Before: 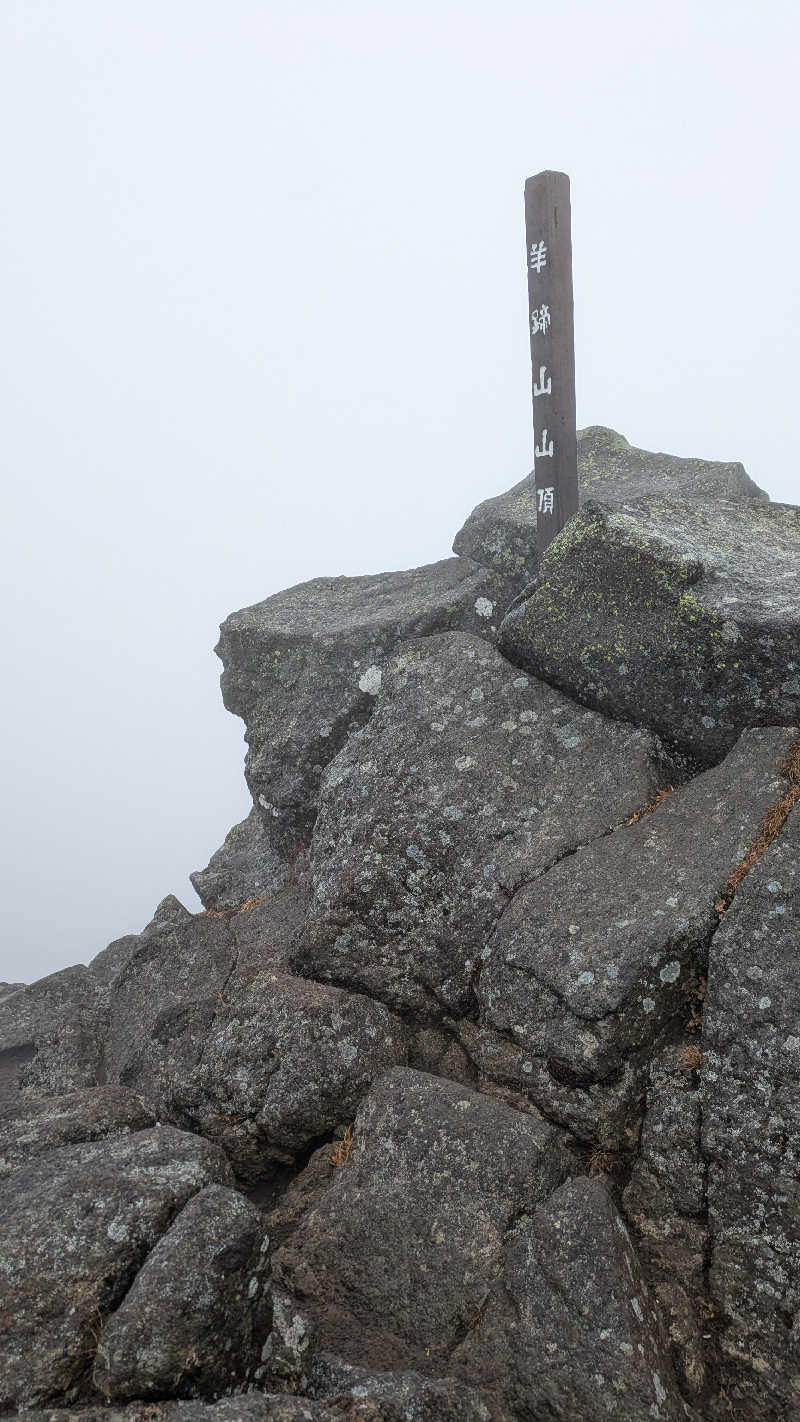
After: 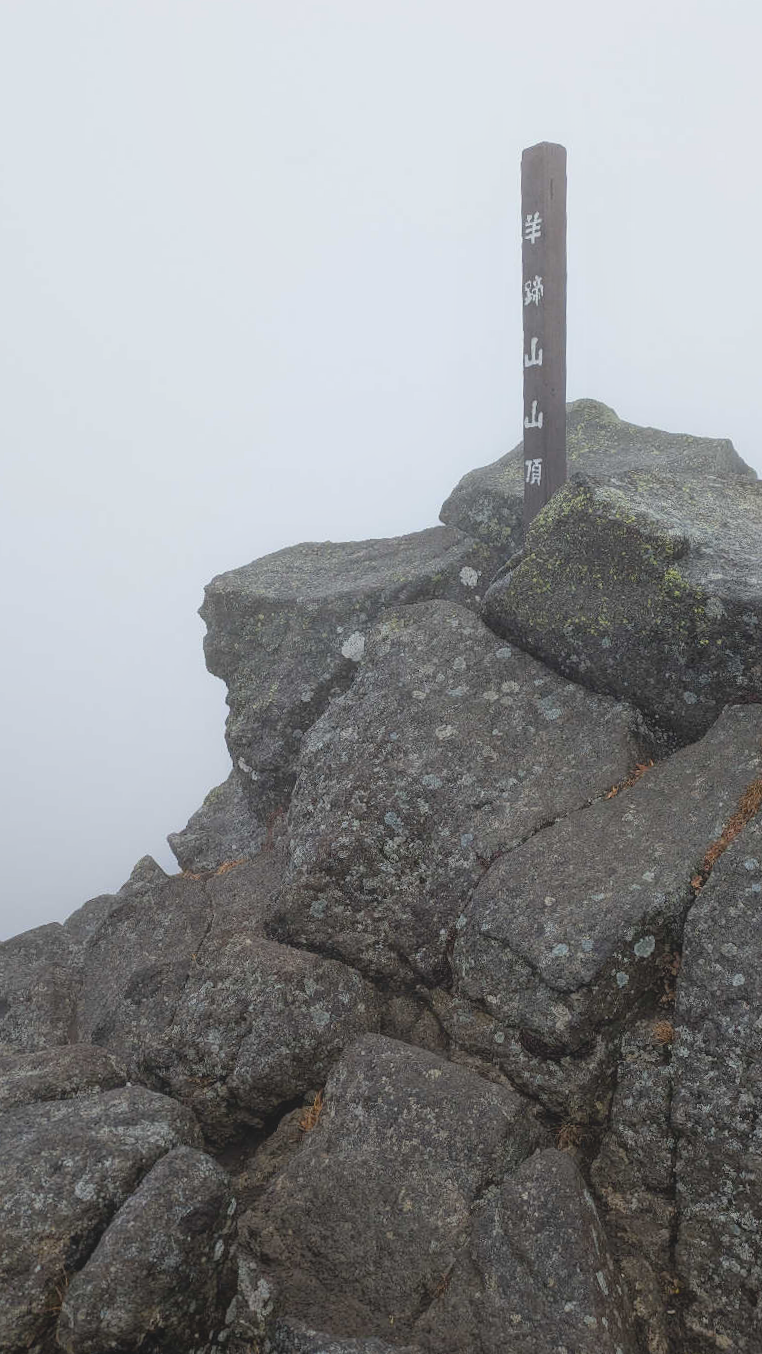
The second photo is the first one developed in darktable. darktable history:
contrast brightness saturation: contrast -0.106
color zones: curves: ch2 [(0, 0.5) (0.143, 0.5) (0.286, 0.489) (0.415, 0.421) (0.571, 0.5) (0.714, 0.5) (0.857, 0.5) (1, 0.5)]
crop and rotate: angle -1.61°
contrast equalizer: y [[0.46, 0.454, 0.451, 0.451, 0.455, 0.46], [0.5 ×6], [0.5 ×6], [0 ×6], [0 ×6]]
